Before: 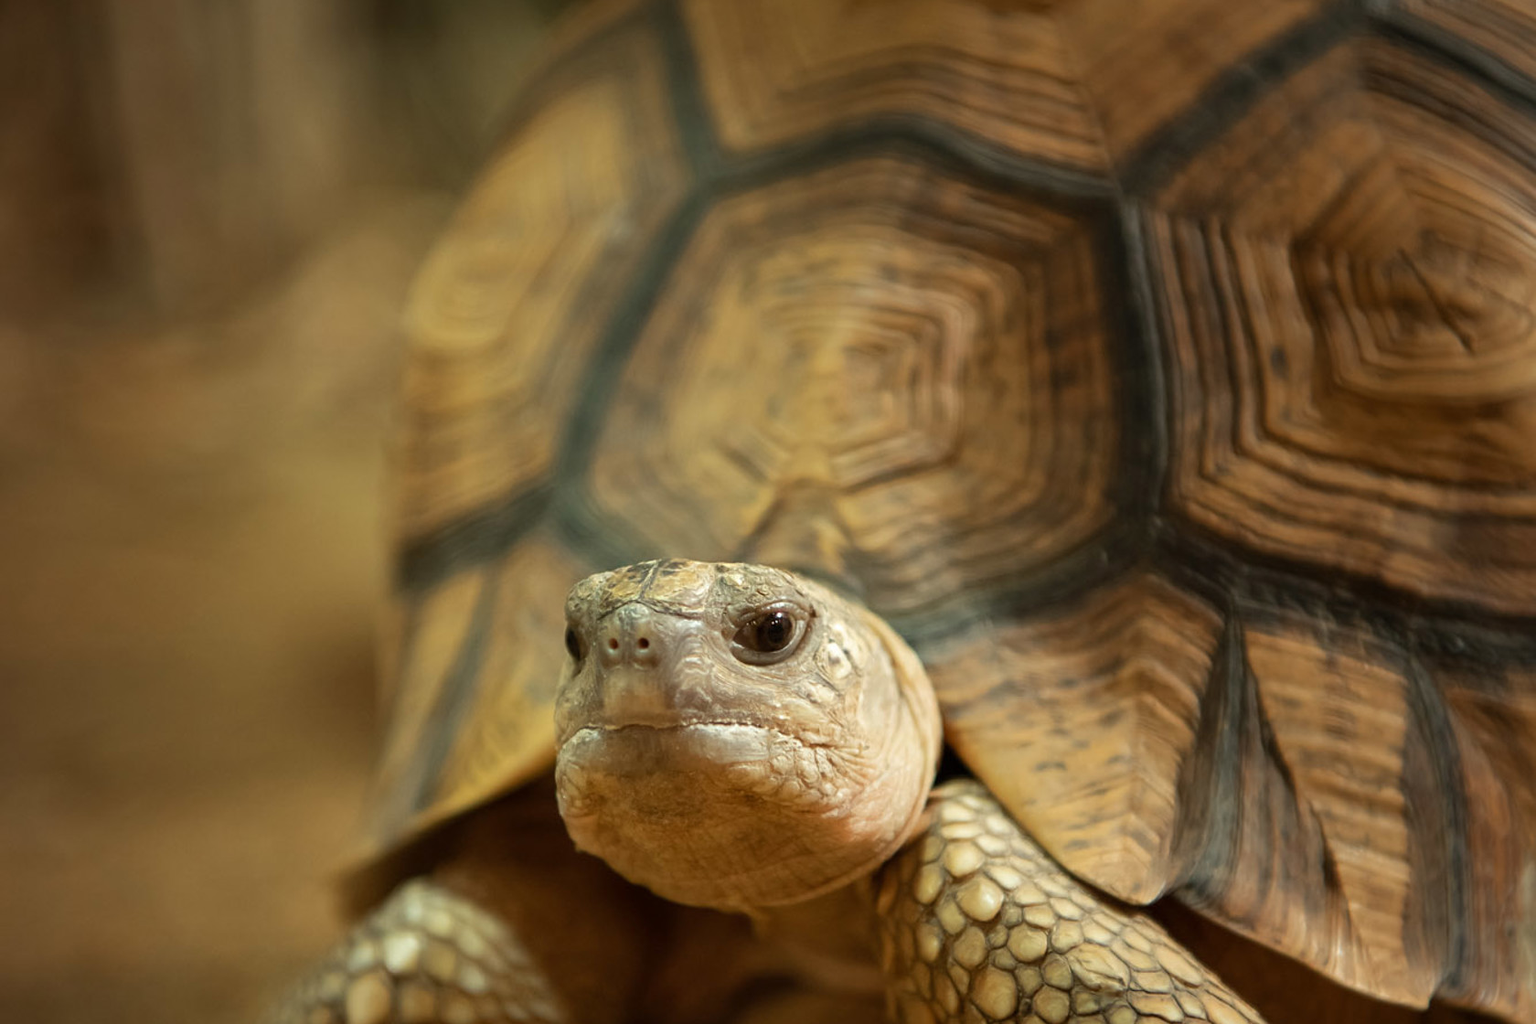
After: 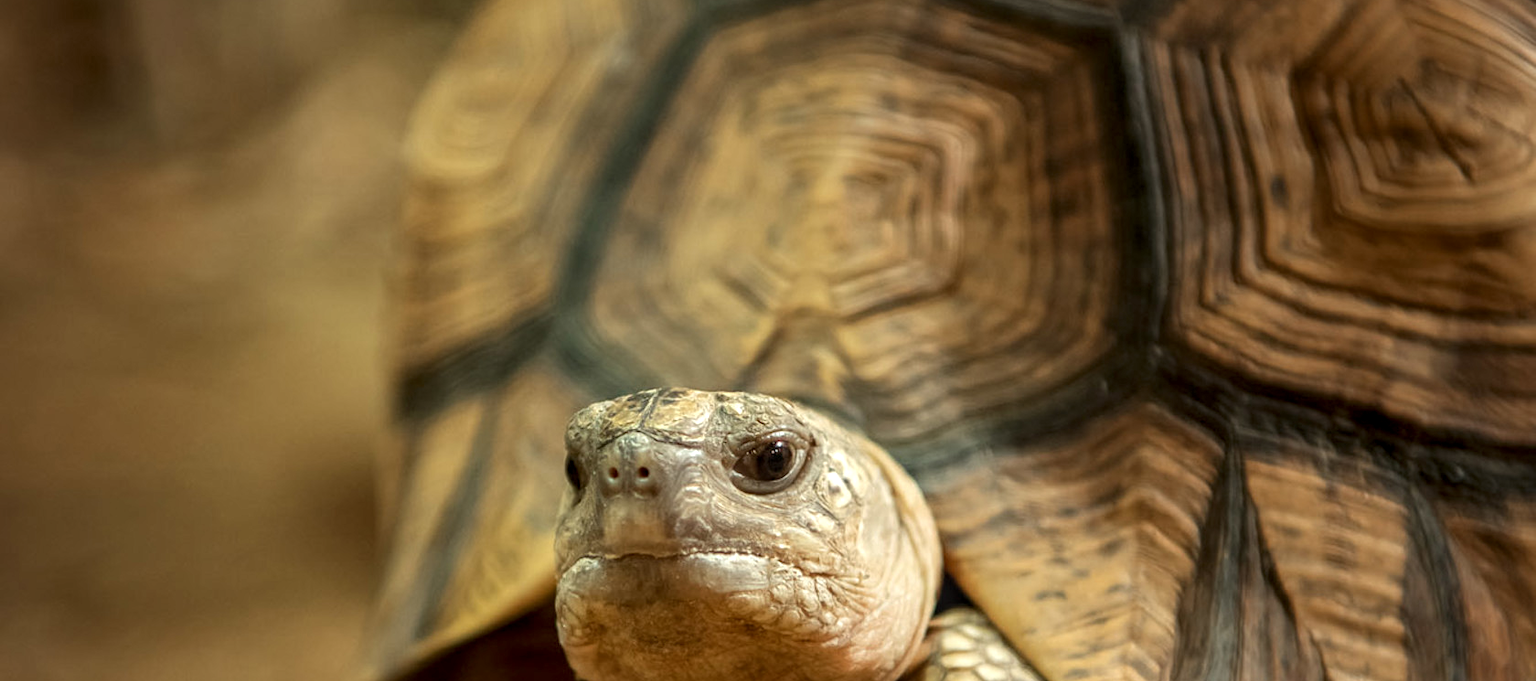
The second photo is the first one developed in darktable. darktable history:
local contrast: highlights 61%, detail 143%, midtone range 0.428
crop: top 16.727%, bottom 16.727%
